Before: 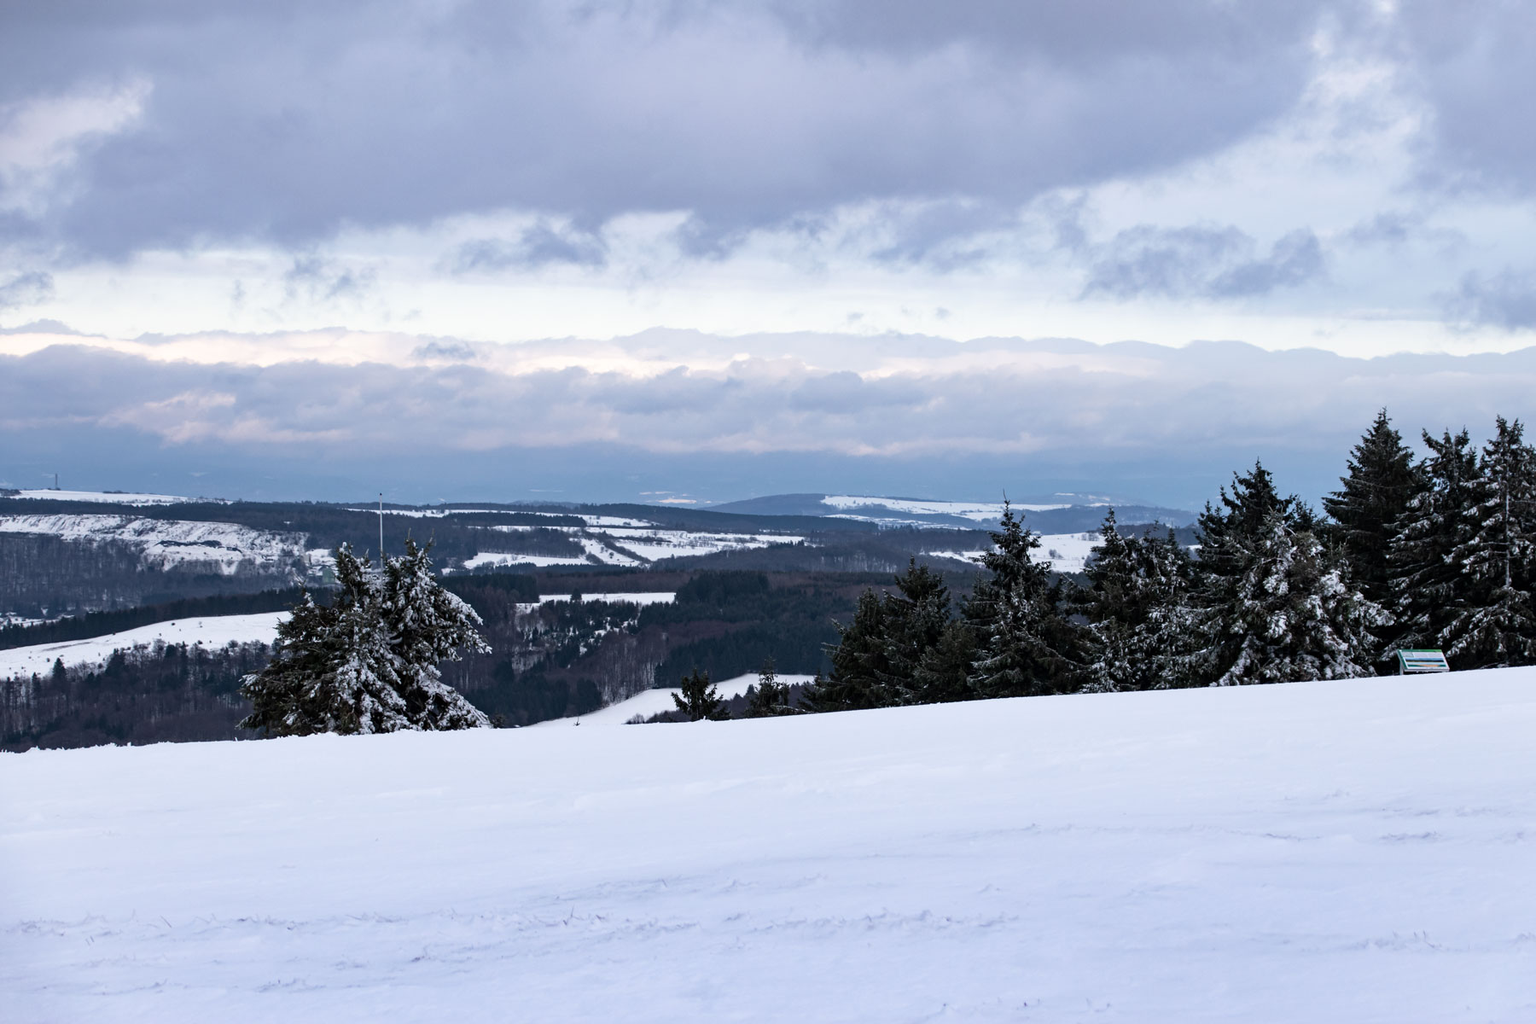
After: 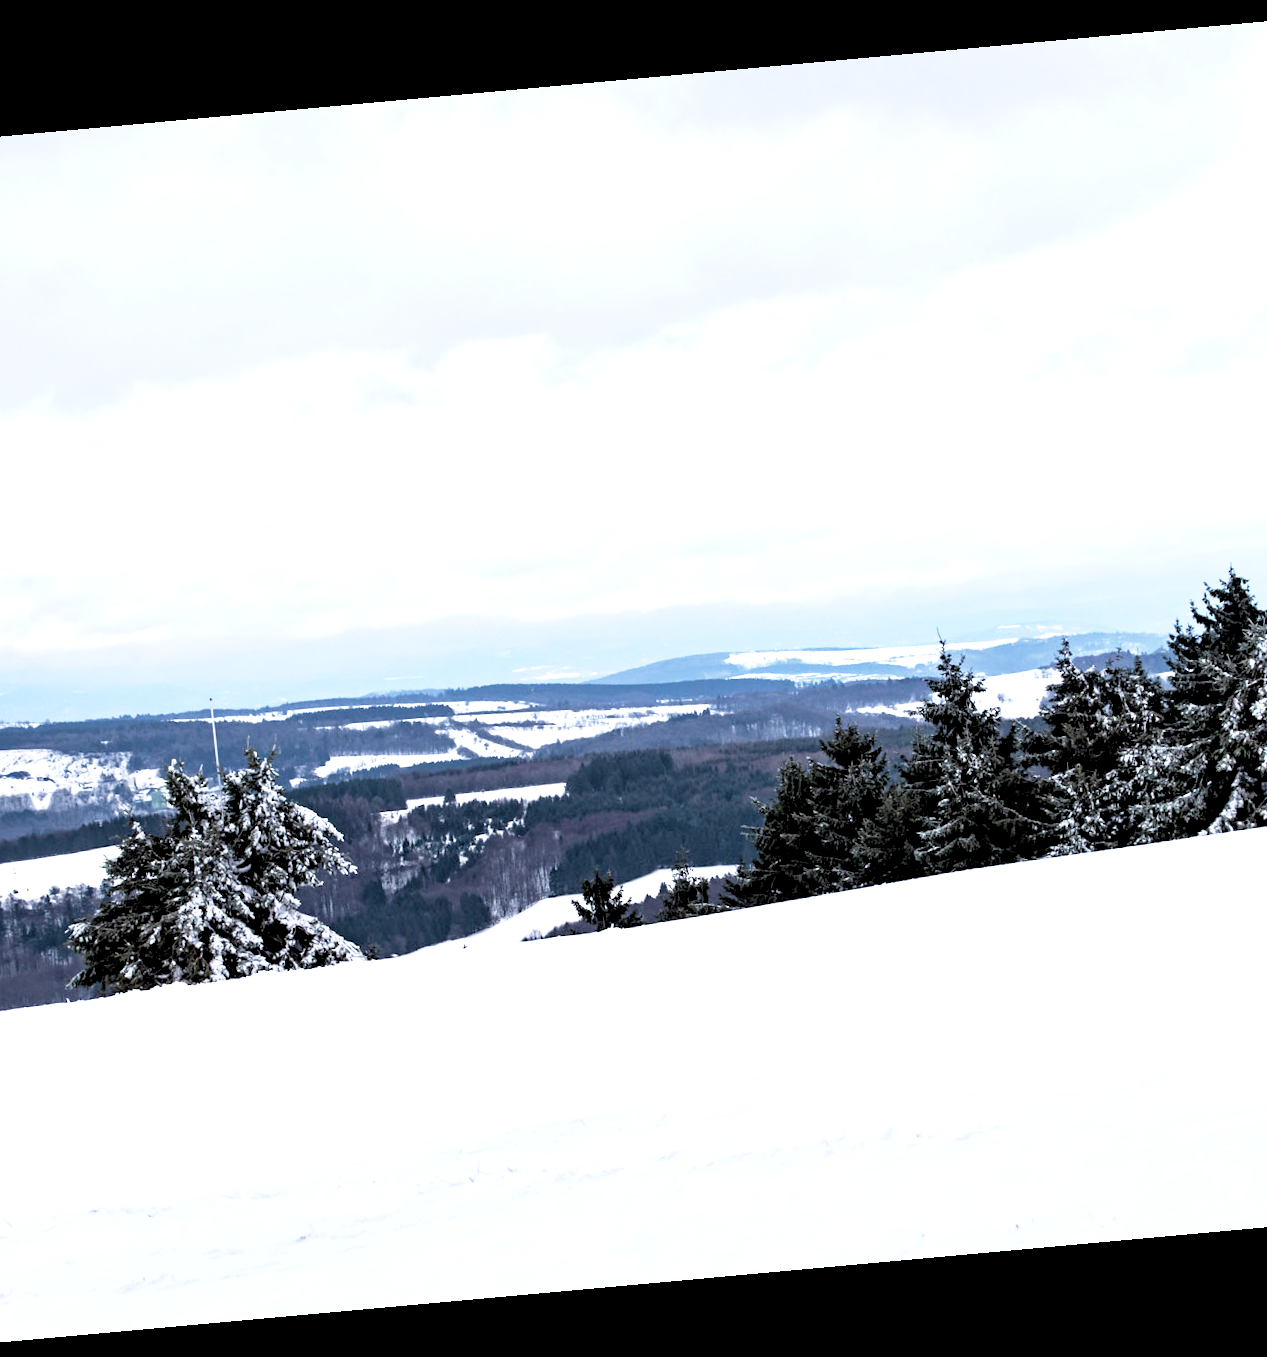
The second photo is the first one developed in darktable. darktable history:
crop and rotate: left 15.055%, right 18.278%
base curve: curves: ch0 [(0, 0) (0.579, 0.807) (1, 1)], preserve colors none
shadows and highlights: shadows 25, highlights -25
graduated density: rotation -180°, offset 24.95
exposure: black level correction 0.001, exposure 0.955 EV, compensate exposure bias true, compensate highlight preservation false
rotate and perspective: rotation -5.2°, automatic cropping off
rgb levels: levels [[0.01, 0.419, 0.839], [0, 0.5, 1], [0, 0.5, 1]]
